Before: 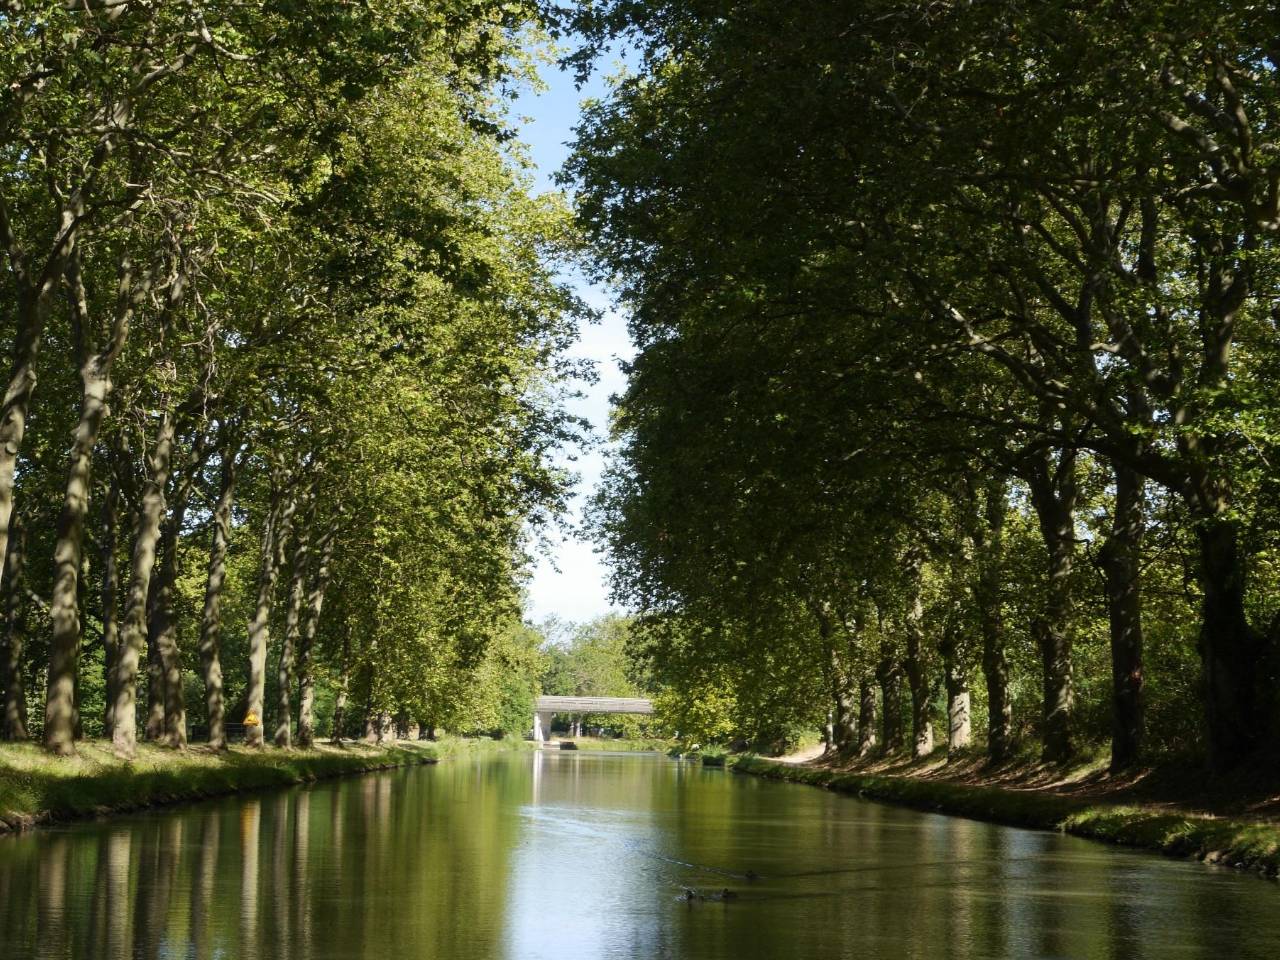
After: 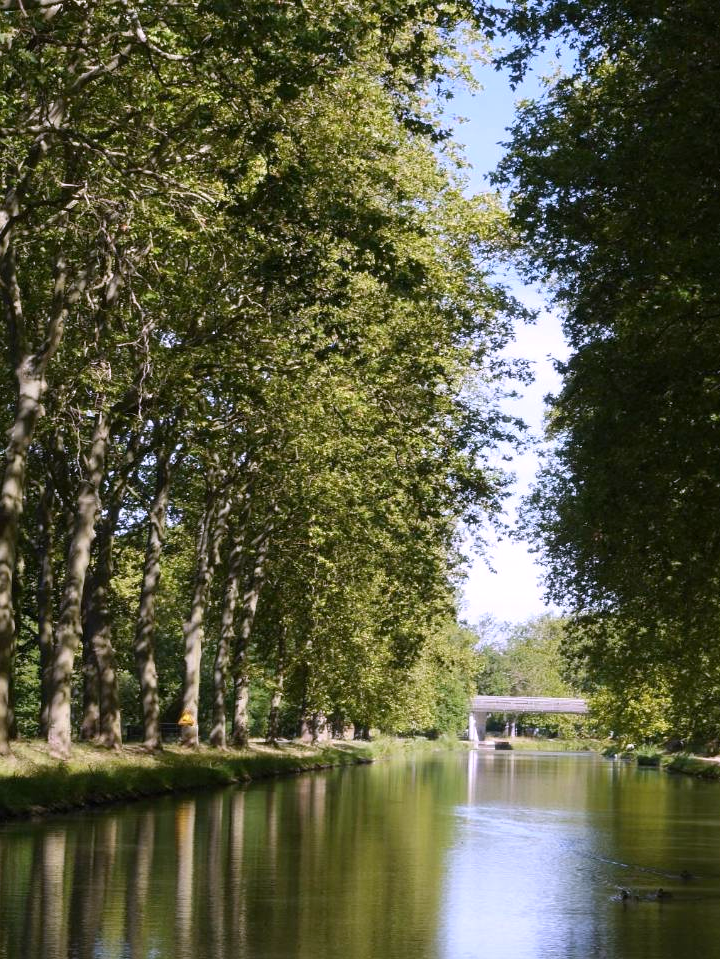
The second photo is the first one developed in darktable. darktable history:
white balance: red 1.042, blue 1.17
crop: left 5.114%, right 38.589%
